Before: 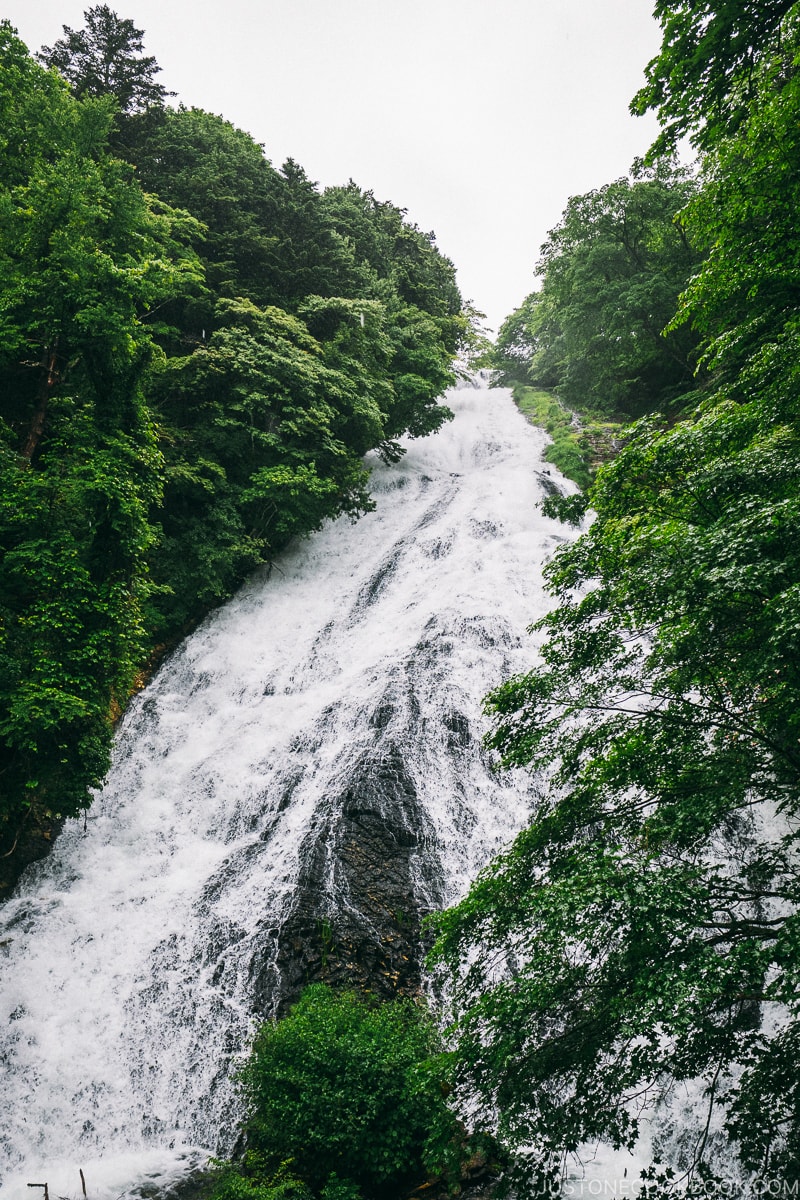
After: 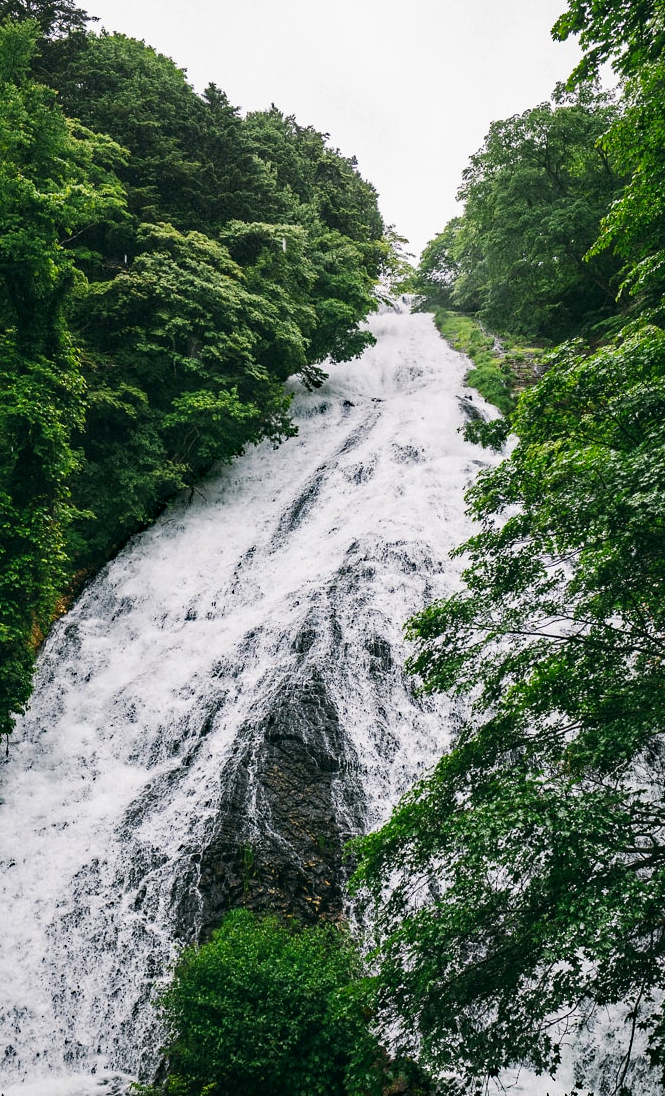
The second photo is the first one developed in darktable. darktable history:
crop: left 9.78%, top 6.256%, right 7.064%, bottom 2.337%
haze removal: strength 0.525, distance 0.924, adaptive false
